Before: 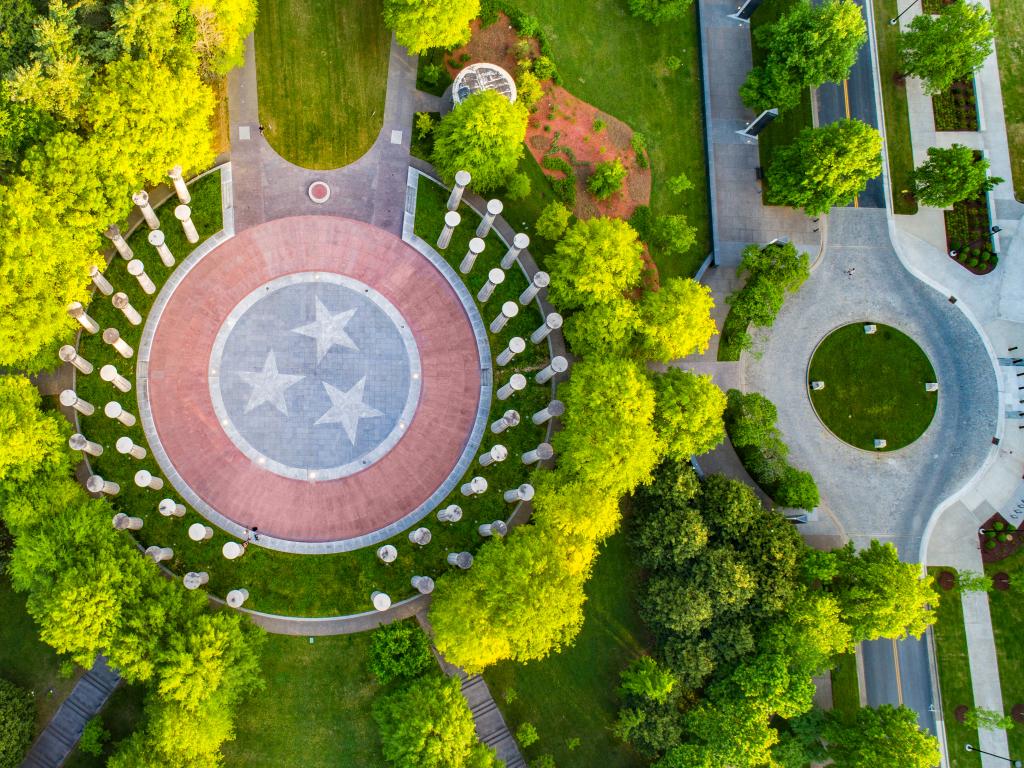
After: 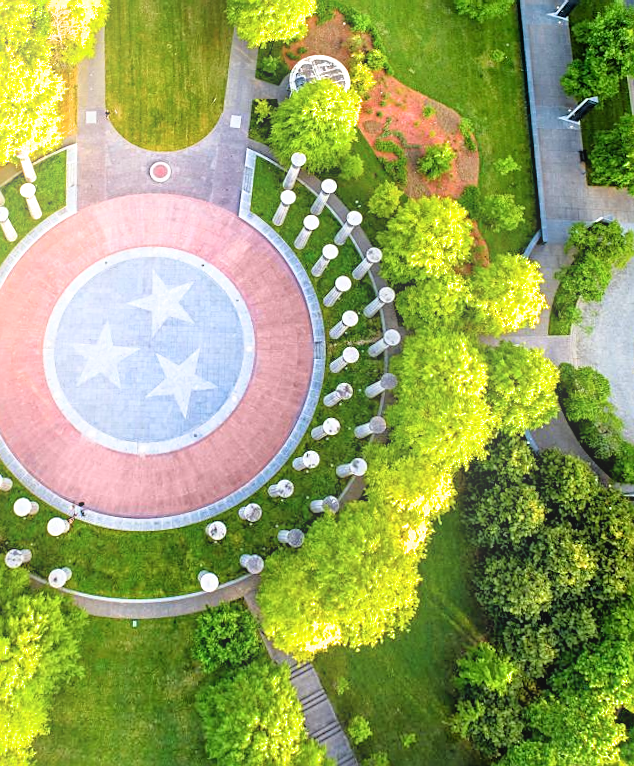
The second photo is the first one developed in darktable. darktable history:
tone equalizer: -8 EV 0.25 EV, -7 EV 0.417 EV, -6 EV 0.417 EV, -5 EV 0.25 EV, -3 EV -0.25 EV, -2 EV -0.417 EV, -1 EV -0.417 EV, +0 EV -0.25 EV, edges refinement/feathering 500, mask exposure compensation -1.57 EV, preserve details guided filter
filmic rgb: black relative exposure -4.91 EV, white relative exposure 2.84 EV, hardness 3.7
exposure: black level correction 0, exposure 0.9 EV, compensate highlight preservation false
sharpen: on, module defaults
white balance: red 0.982, blue 1.018
rotate and perspective: rotation 0.215°, lens shift (vertical) -0.139, crop left 0.069, crop right 0.939, crop top 0.002, crop bottom 0.996
crop and rotate: left 13.537%, right 19.796%
bloom: size 16%, threshold 98%, strength 20%
